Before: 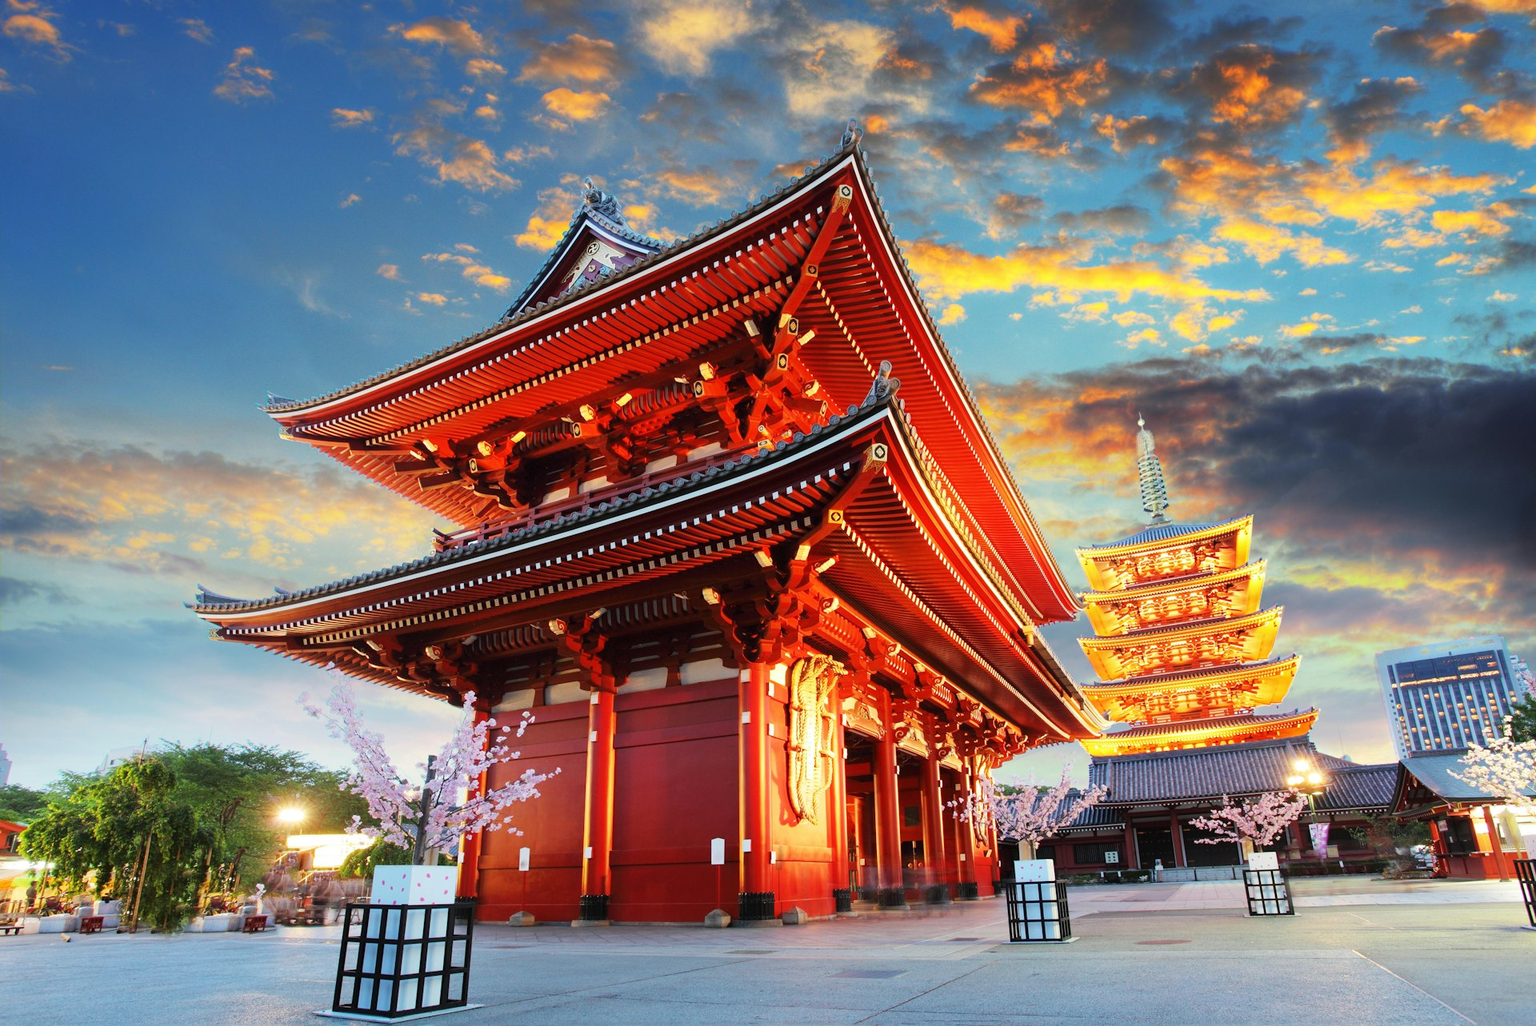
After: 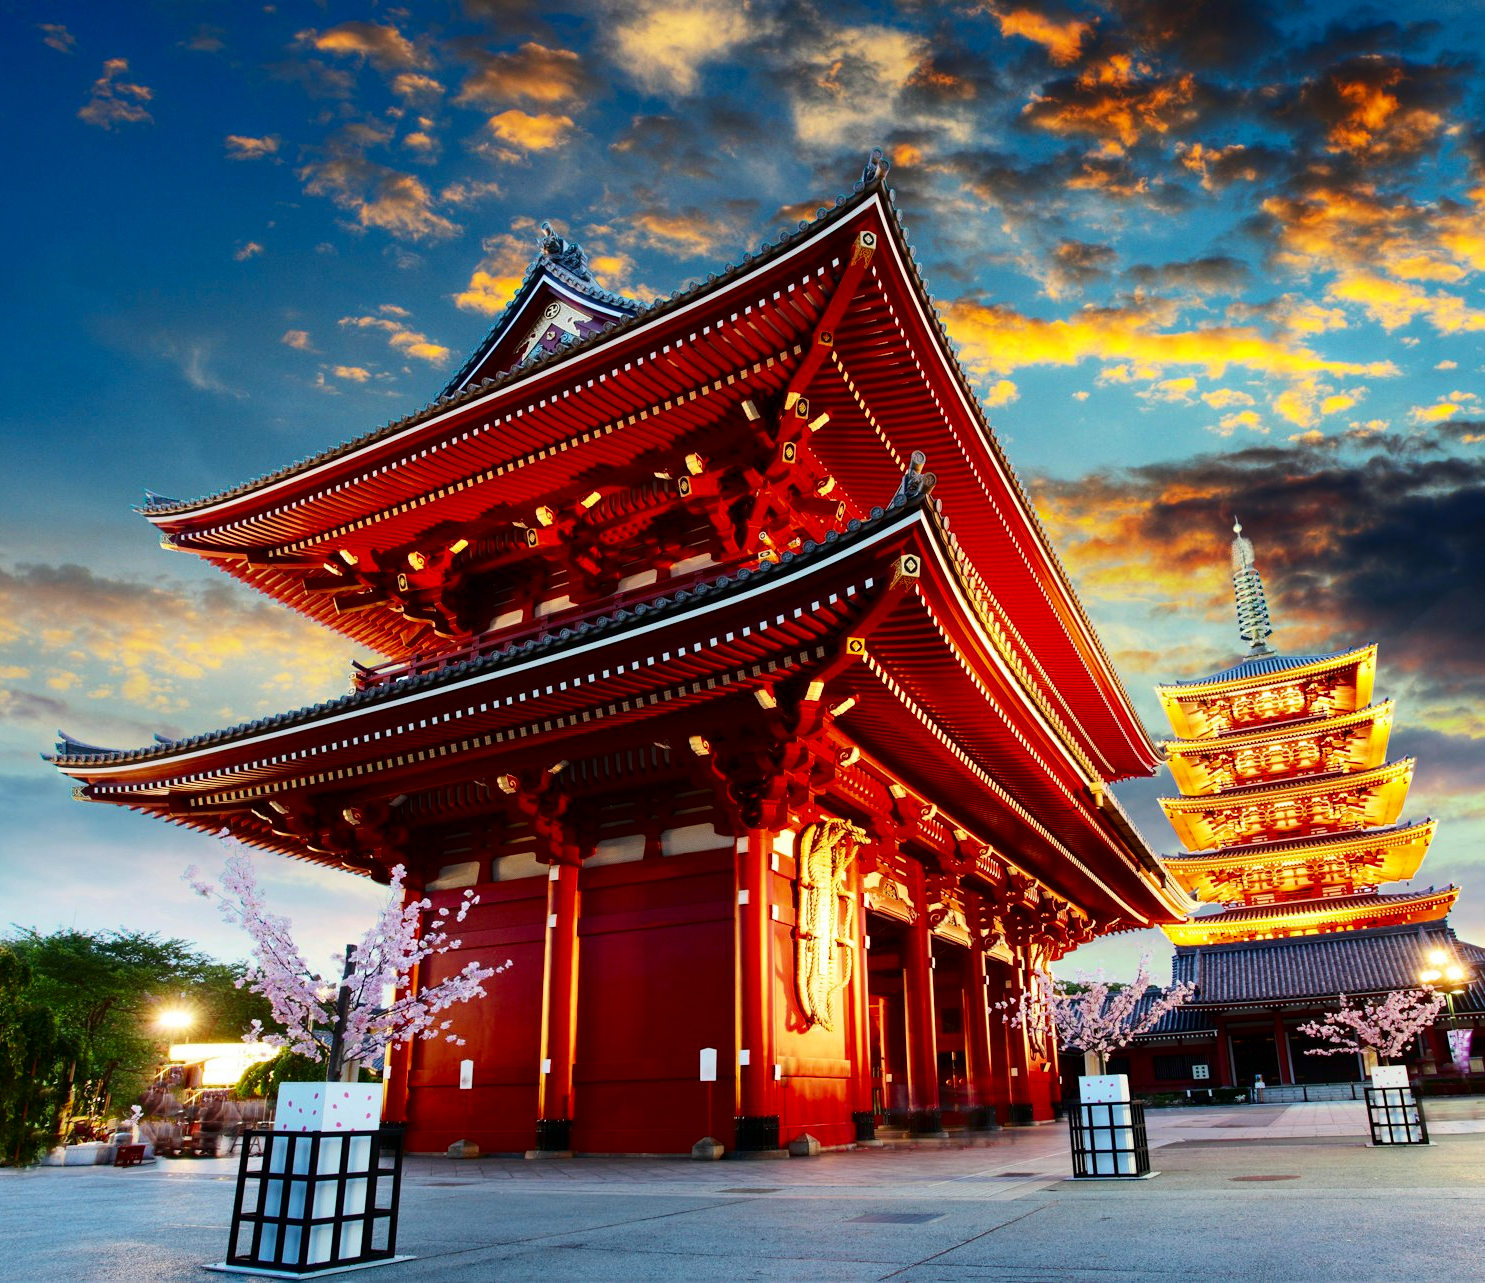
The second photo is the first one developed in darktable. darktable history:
contrast brightness saturation: contrast 0.191, brightness -0.241, saturation 0.114
crop: left 9.891%, right 12.741%
